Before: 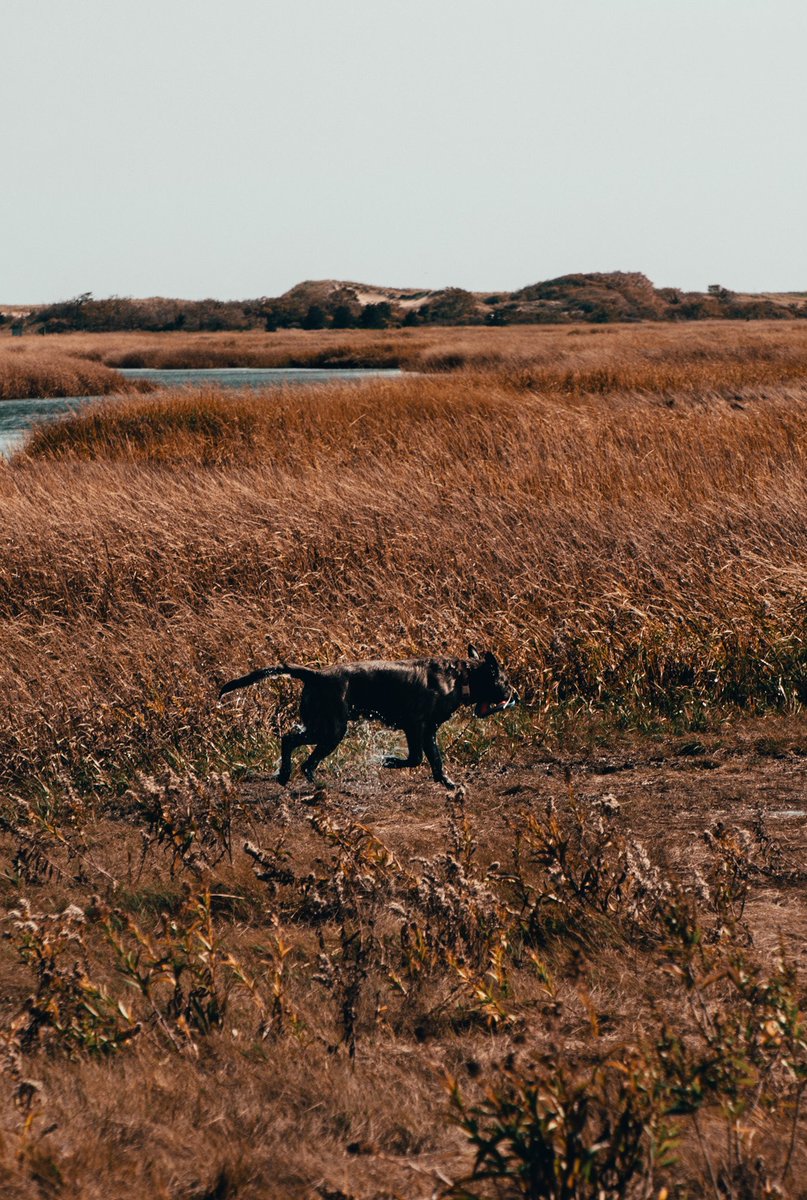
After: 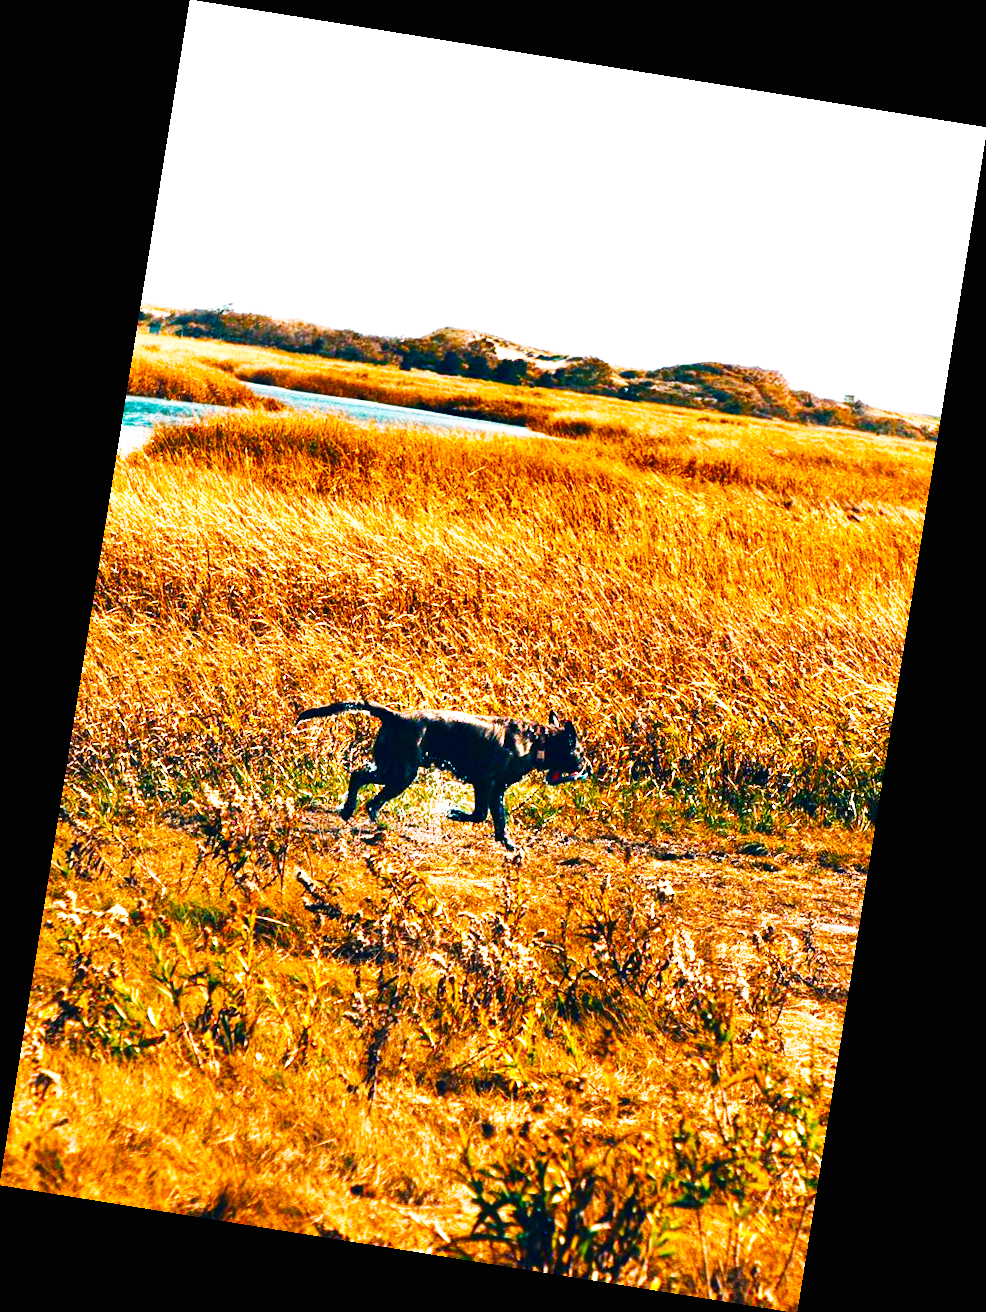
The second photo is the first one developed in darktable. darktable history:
base curve: curves: ch0 [(0, 0) (0.007, 0.004) (0.027, 0.03) (0.046, 0.07) (0.207, 0.54) (0.442, 0.872) (0.673, 0.972) (1, 1)], preserve colors none
exposure: black level correction 0, exposure 0.953 EV, compensate exposure bias true, compensate highlight preservation false
contrast brightness saturation: contrast 0.04, saturation 0.07
shadows and highlights: shadows 5, soften with gaussian
color balance rgb: linear chroma grading › shadows 10%, linear chroma grading › highlights 10%, linear chroma grading › global chroma 15%, linear chroma grading › mid-tones 15%, perceptual saturation grading › global saturation 40%, perceptual saturation grading › highlights -25%, perceptual saturation grading › mid-tones 35%, perceptual saturation grading › shadows 35%, perceptual brilliance grading › global brilliance 11.29%, global vibrance 11.29%
rotate and perspective: rotation 9.12°, automatic cropping off
white balance: red 0.925, blue 1.046
